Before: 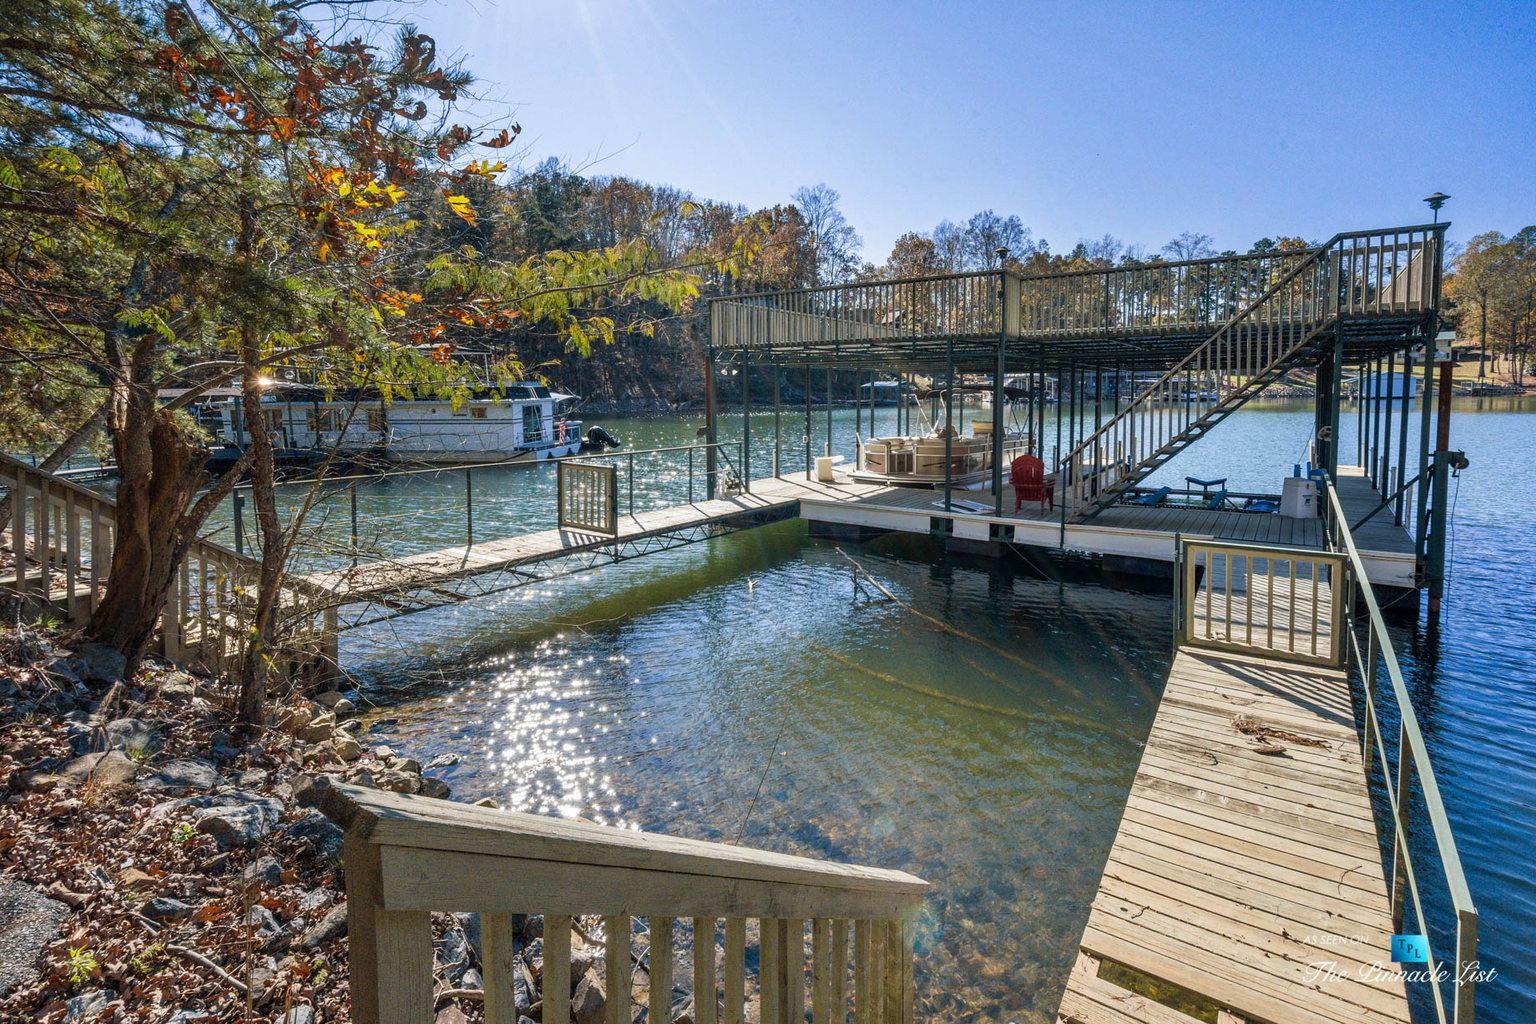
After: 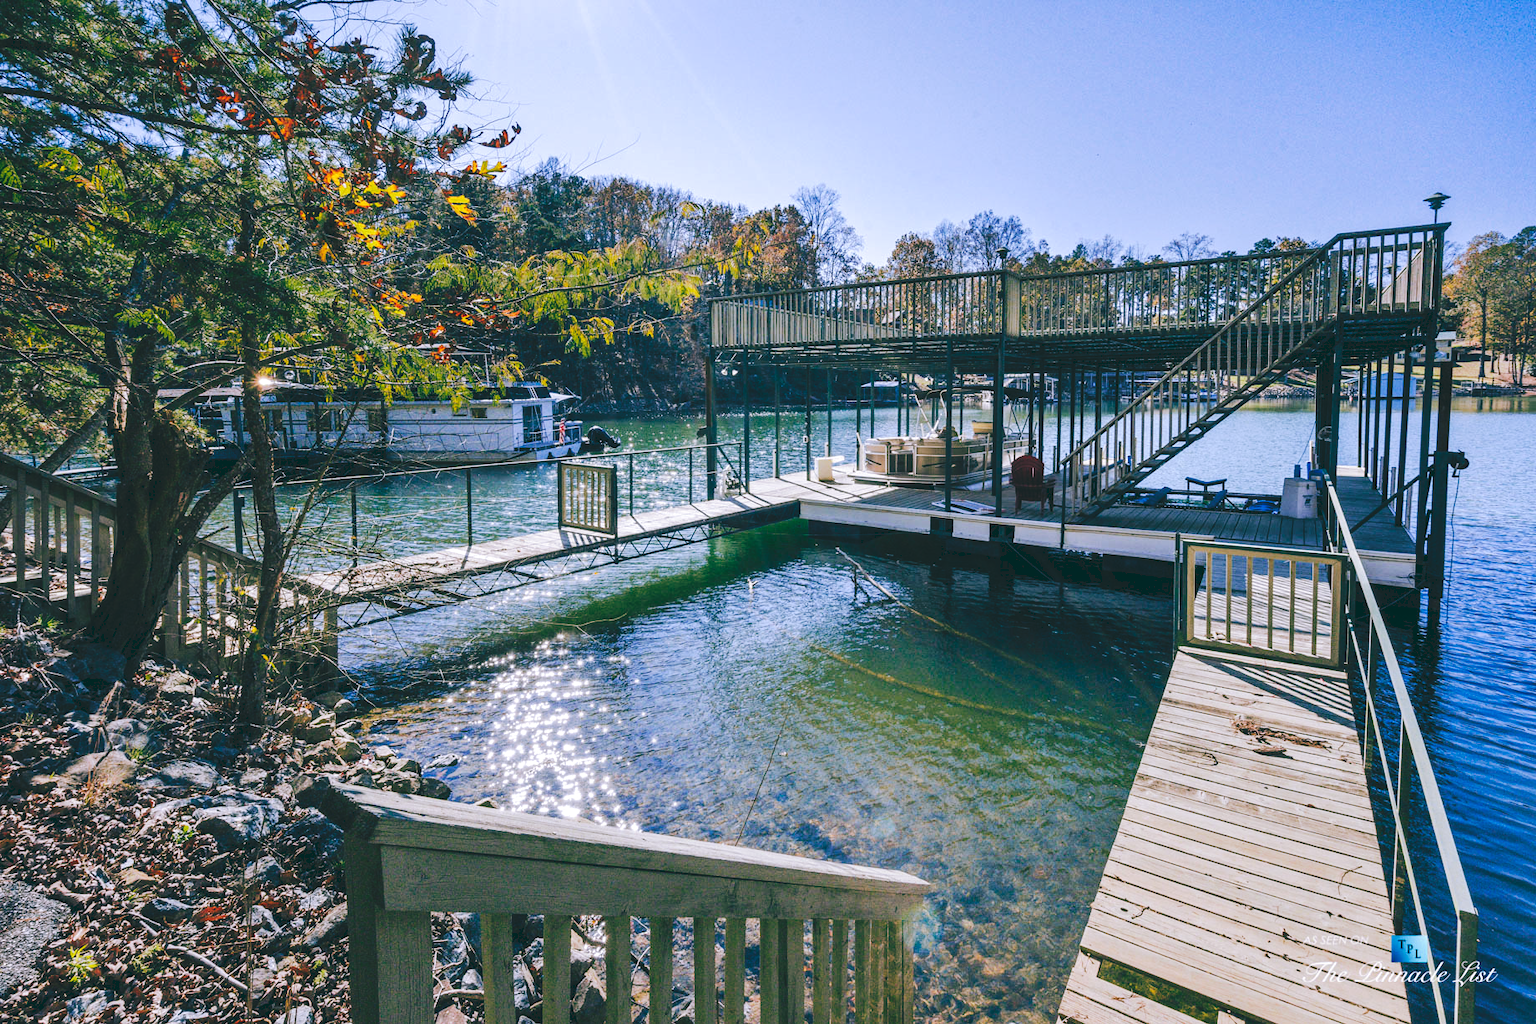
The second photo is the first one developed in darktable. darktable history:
tone curve: curves: ch0 [(0, 0) (0.003, 0.108) (0.011, 0.112) (0.025, 0.117) (0.044, 0.126) (0.069, 0.133) (0.1, 0.146) (0.136, 0.158) (0.177, 0.178) (0.224, 0.212) (0.277, 0.256) (0.335, 0.331) (0.399, 0.423) (0.468, 0.538) (0.543, 0.641) (0.623, 0.721) (0.709, 0.792) (0.801, 0.845) (0.898, 0.917) (1, 1)], preserve colors none
color look up table: target L [93.55, 92.63, 89.64, 83.6, 66.92, 62.38, 60.12, 50.05, 46.25, 33.42, 15.79, 6.427, 200.7, 102.53, 87.45, 87.32, 64.74, 57.58, 55.92, 47.77, 44.66, 52.06, 26.7, 11.62, 89.26, 76.25, 69.61, 71.39, 62.65, 62.23, 66.89, 57.09, 47.11, 46.39, 44.77, 37.65, 38.4, 38.22, 32.43, 27.88, 6.797, 12.2, 85.98, 65.04, 53.16, 49.12, 43.89, 29.83, 18.55], target a [-20.32, -22.05, -33.95, -8.434, -50.51, -57.25, -22.72, -25.27, -4.428, -29.34, -48.46, -19.99, 0, 0, 10.21, 5.272, 37.55, 58.68, 28.02, 63.11, 52.34, 32.35, 41.53, -3.647, 13.14, 21.46, 8.369, 42.64, 68.87, 35.8, 68.84, 0.27, 8.723, 22.79, 28.86, 48.04, 26.45, 54.34, -3.492, 41.72, -8.627, 5.012, -22.82, -25.96, -11.54, -23.85, -11.65, 0.169, -29.5], target b [79.4, 15.94, -9.21, -8.328, 24.69, 51.57, 26.07, 40.55, 20.26, 26.45, 13.37, -0.909, -0.001, -0.002, -2.077, 42.36, 4.032, 28.15, 24.26, 32.86, 0.66, 50.2, 7.615, 5.371, -18.85, -37.18, -25.73, -44.68, -38.96, -38.28, -52.12, -7.926, -63.45, -5.82, -63.57, -3.668, -87.69, -67.23, -5.649, -25.84, -28.14, -37.92, -19.77, -28.52, -51.45, -4.501, -20.82, -28.26, -11.27], num patches 49
